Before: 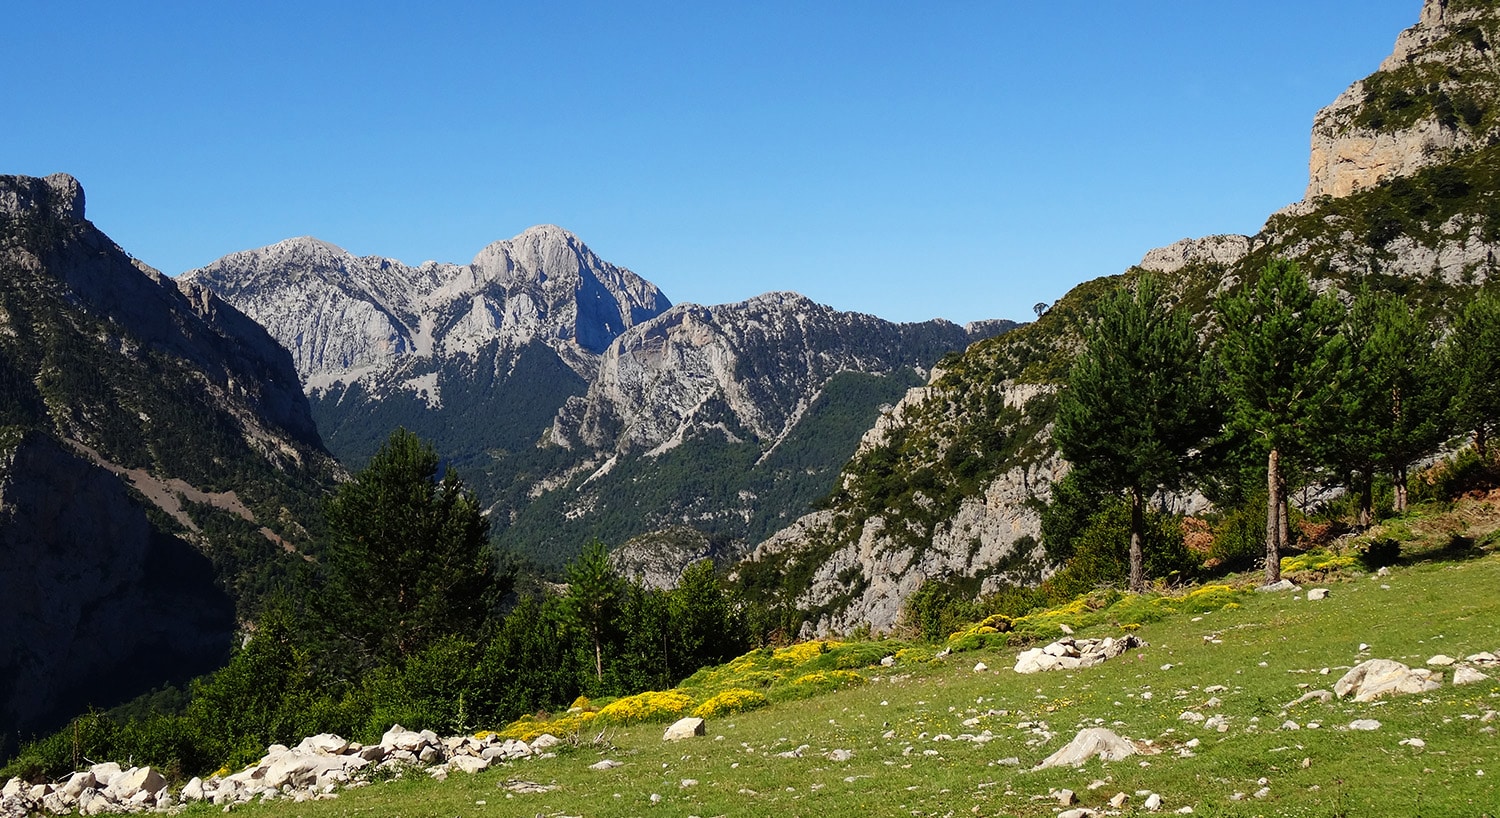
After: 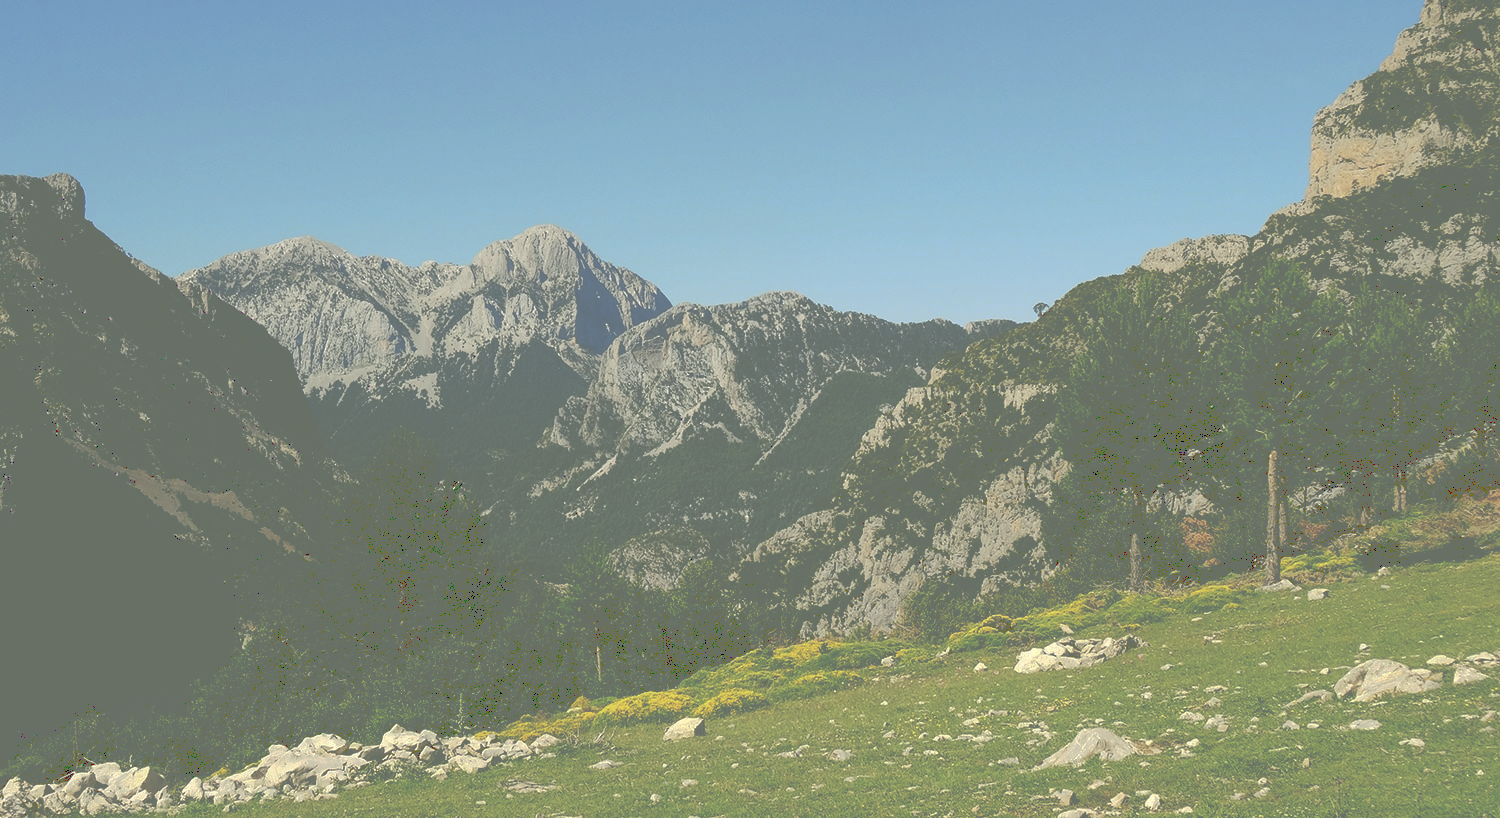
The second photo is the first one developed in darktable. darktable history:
tone curve: curves: ch0 [(0, 0) (0.003, 0.464) (0.011, 0.464) (0.025, 0.464) (0.044, 0.464) (0.069, 0.464) (0.1, 0.463) (0.136, 0.463) (0.177, 0.464) (0.224, 0.469) (0.277, 0.482) (0.335, 0.501) (0.399, 0.53) (0.468, 0.567) (0.543, 0.61) (0.623, 0.663) (0.709, 0.718) (0.801, 0.779) (0.898, 0.842) (1, 1)], preserve colors none
tone equalizer: edges refinement/feathering 500, mask exposure compensation -1.57 EV, preserve details no
color correction: highlights a* -0.558, highlights b* 9.32, shadows a* -8.85, shadows b* 0.836
